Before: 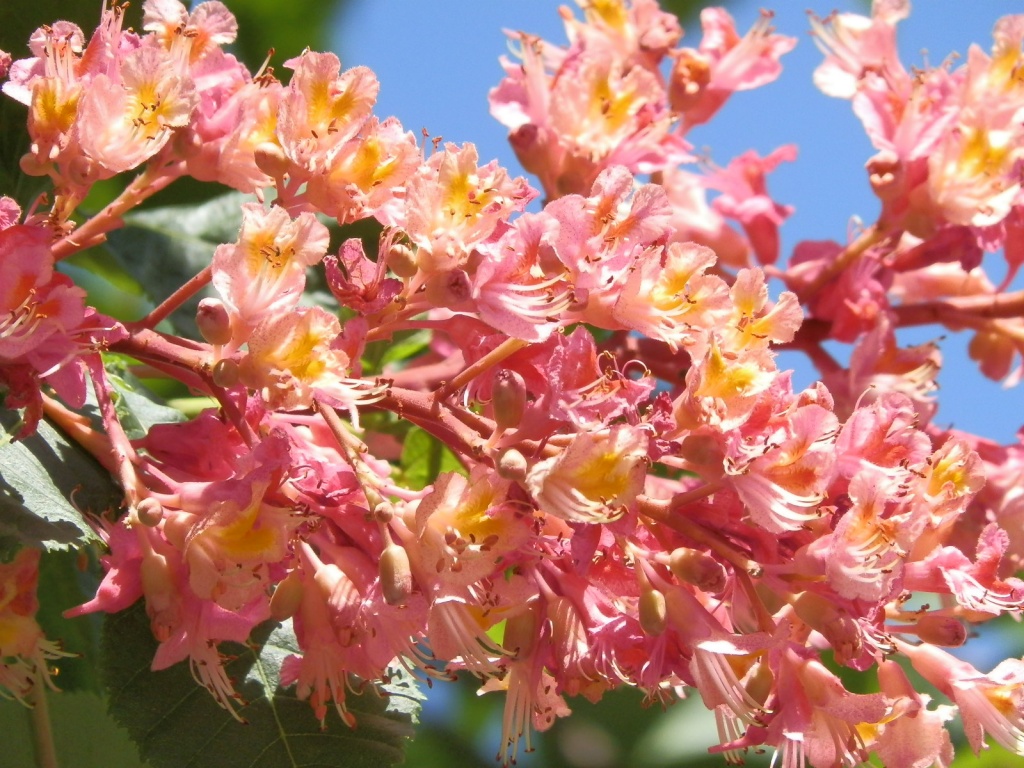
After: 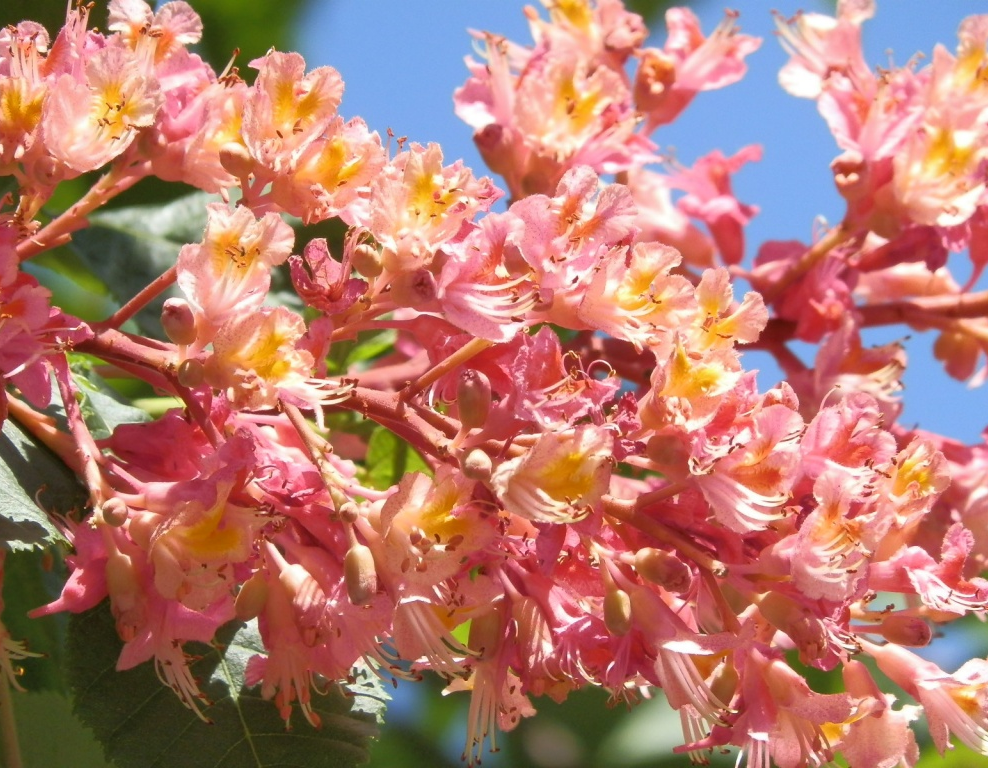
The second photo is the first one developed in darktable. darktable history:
crop and rotate: left 3.463%
